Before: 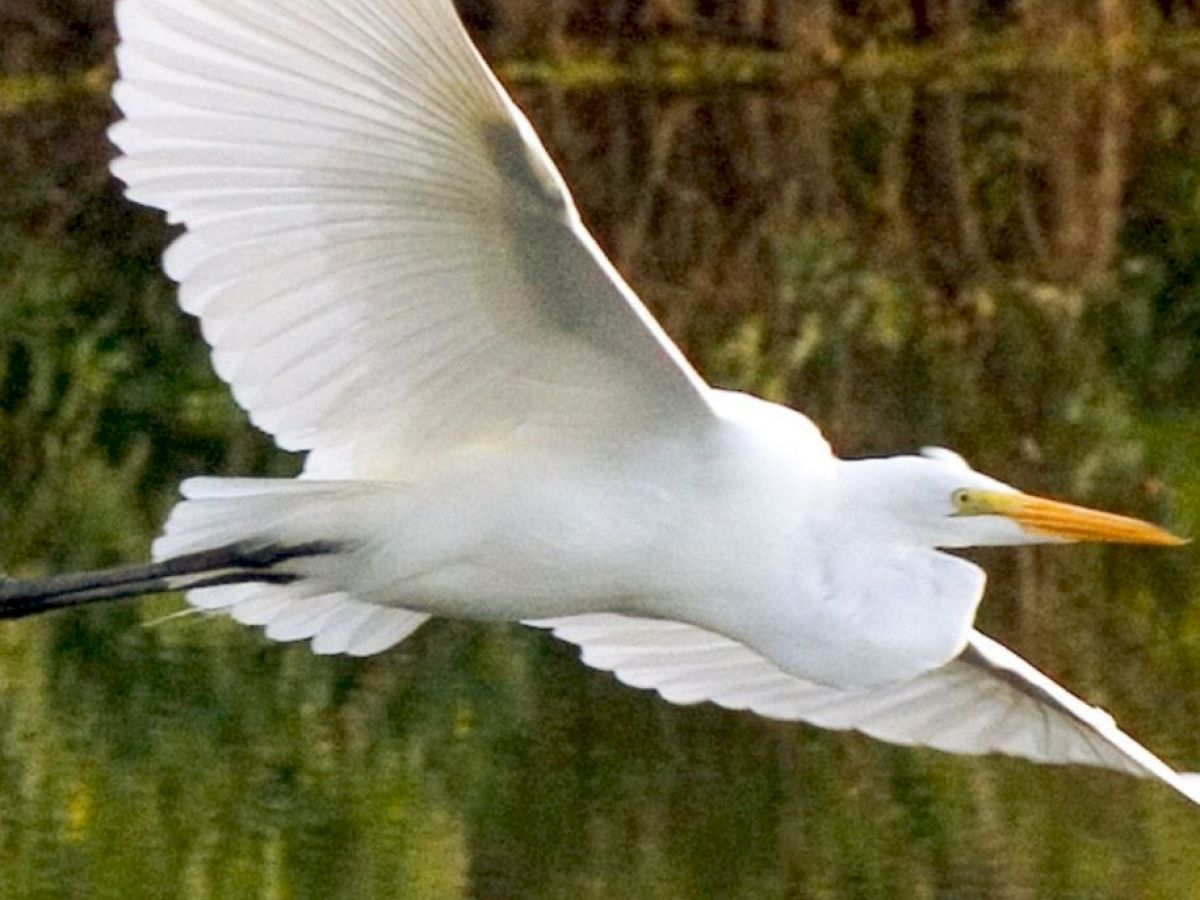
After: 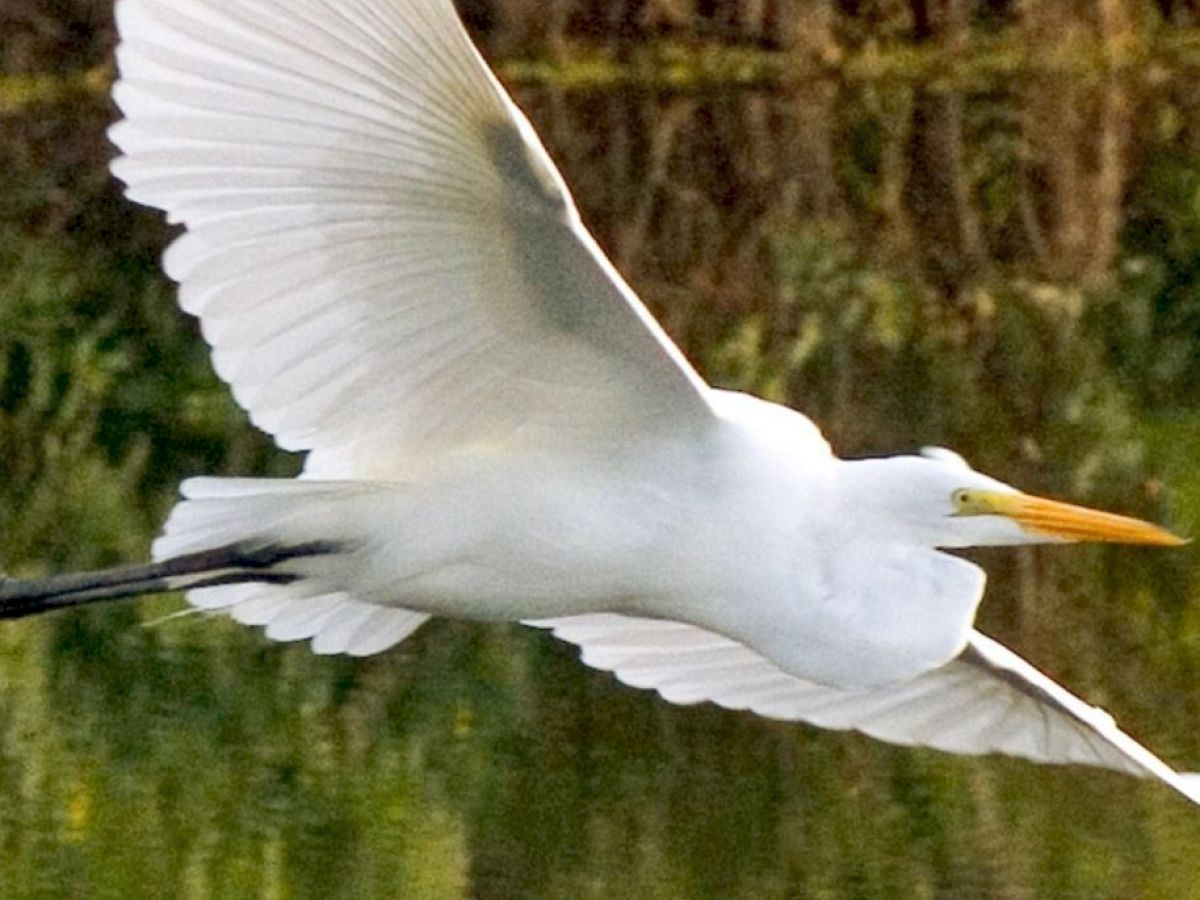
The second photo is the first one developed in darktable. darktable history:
shadows and highlights: shadows 37.69, highlights -27.69, soften with gaussian
